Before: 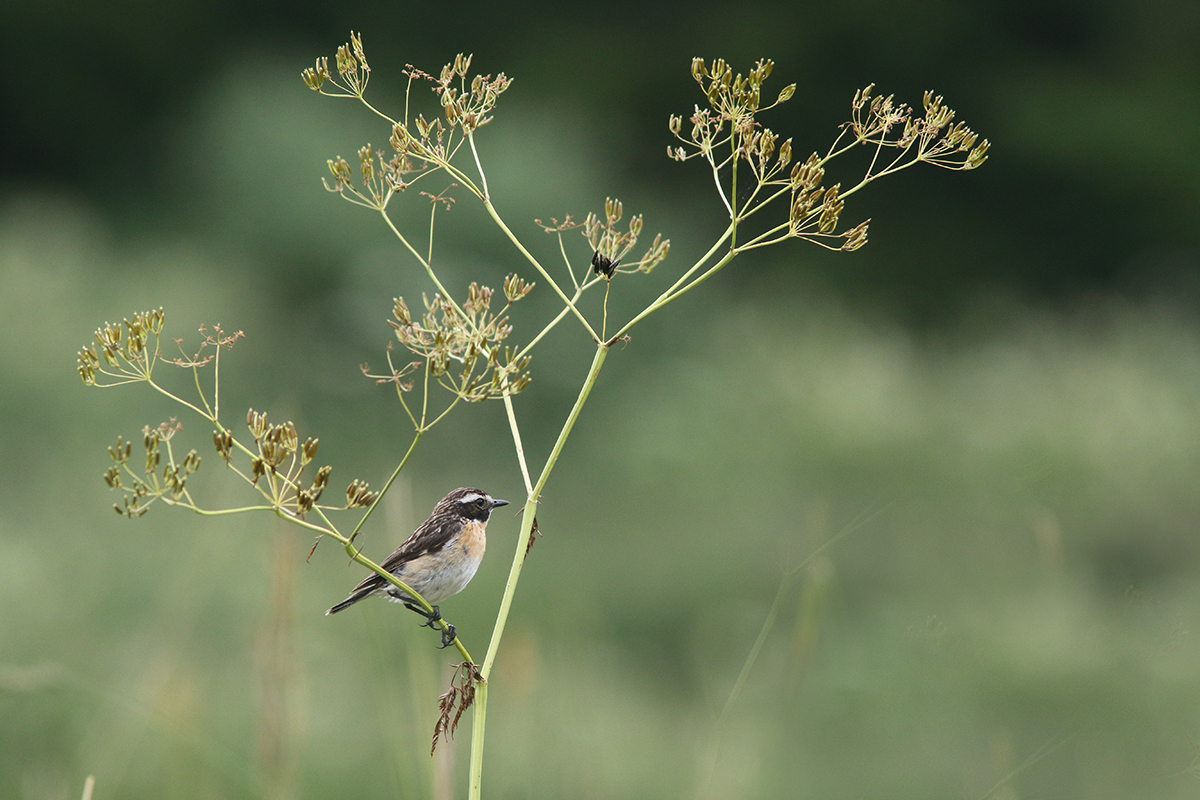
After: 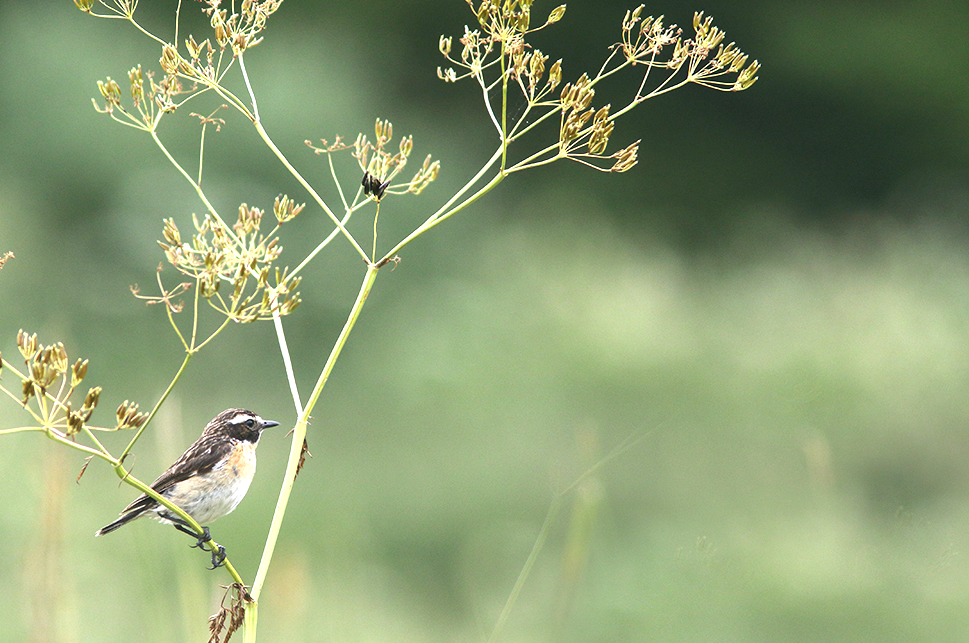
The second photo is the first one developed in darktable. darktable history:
crop: left 19.213%, top 9.918%, right 0.001%, bottom 9.609%
exposure: black level correction 0, exposure 1 EV, compensate highlight preservation false
